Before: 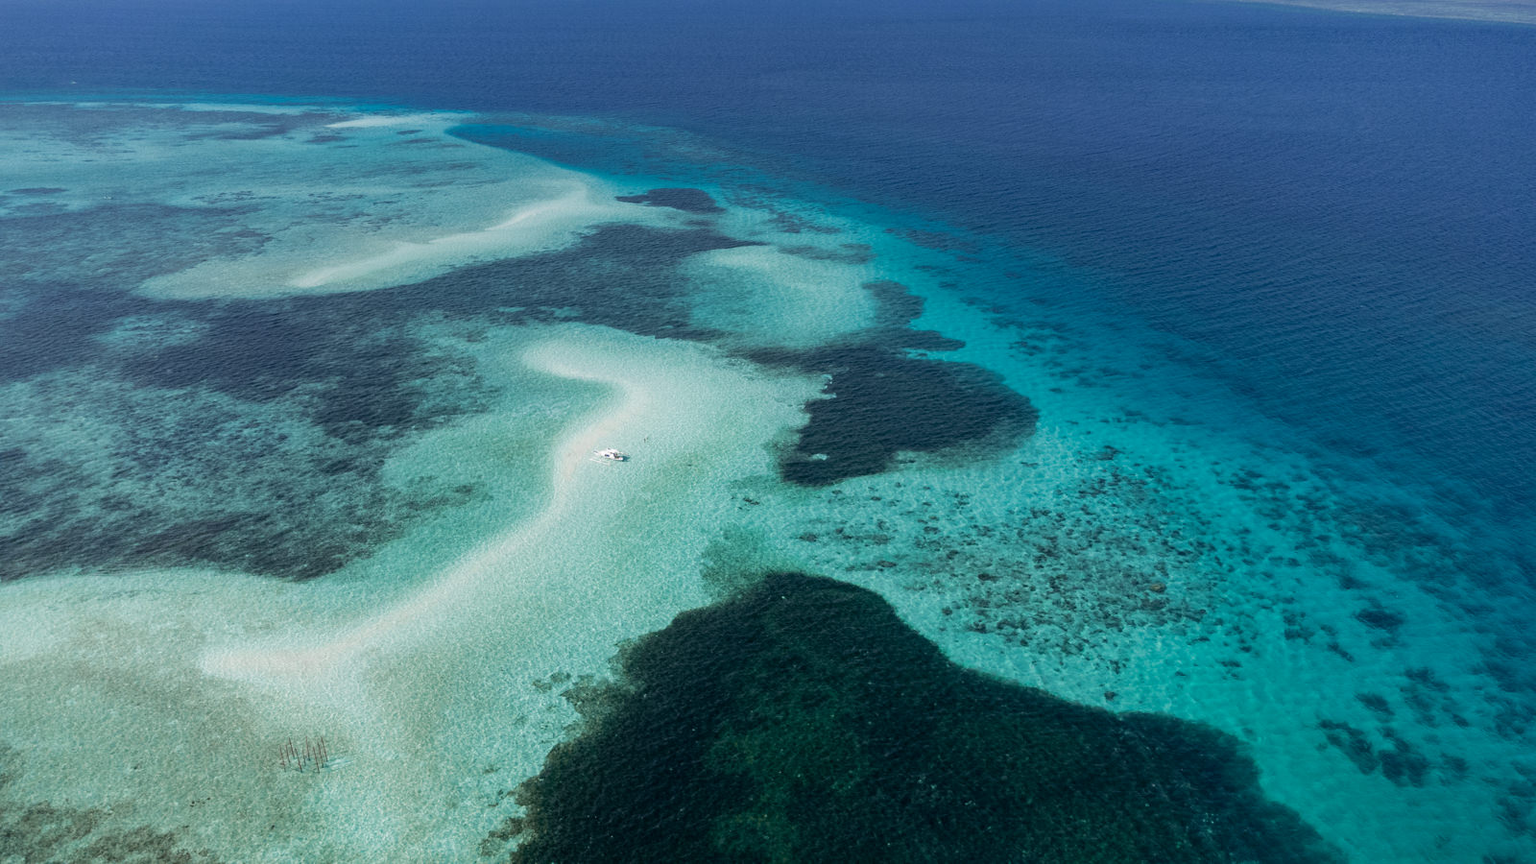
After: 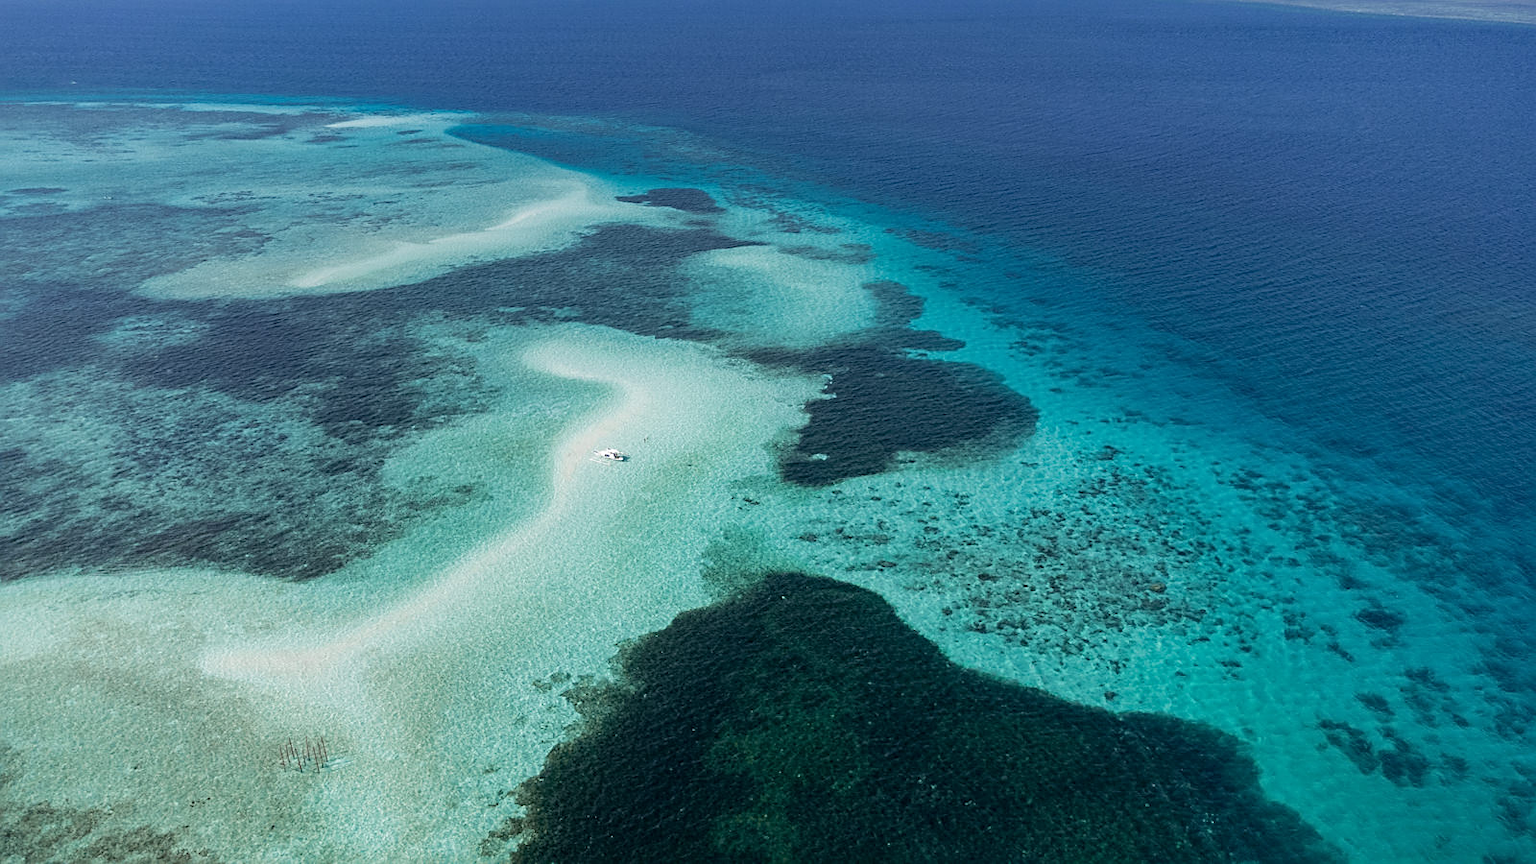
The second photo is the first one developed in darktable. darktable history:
sharpen: on, module defaults
base curve: curves: ch0 [(0, 0) (0.472, 0.508) (1, 1)]
